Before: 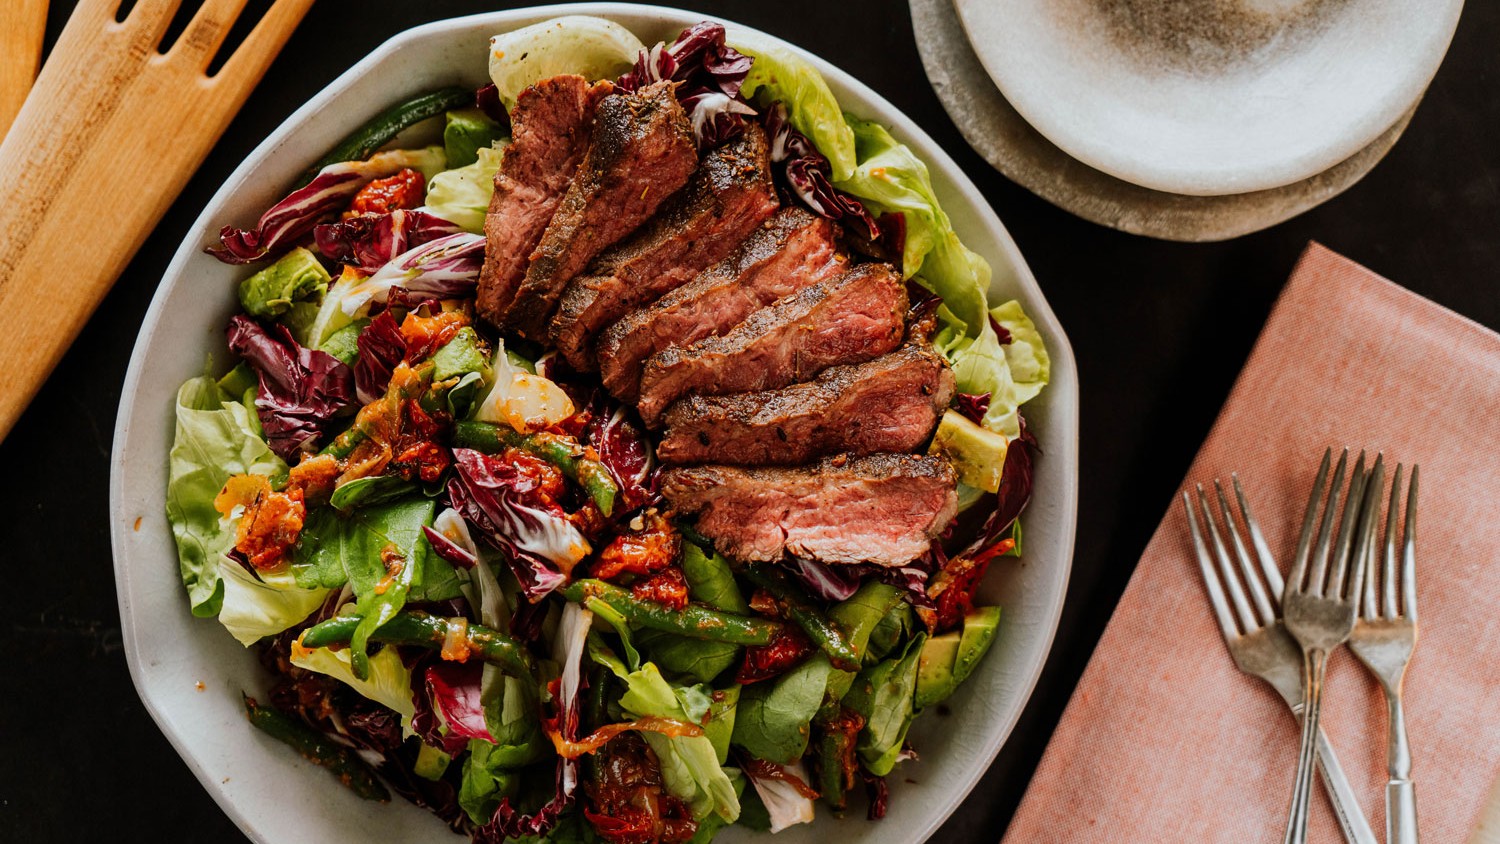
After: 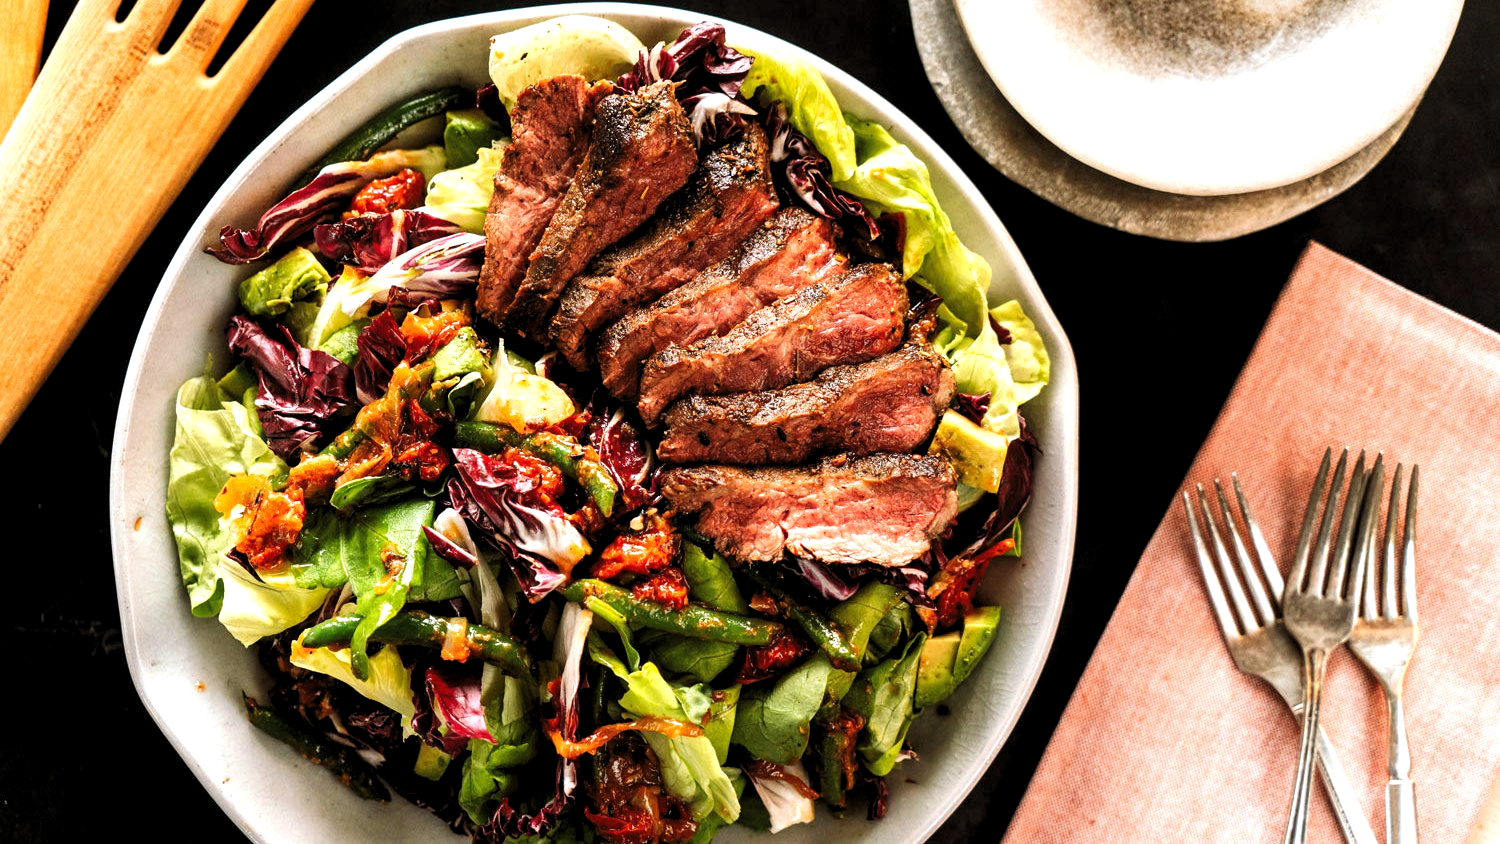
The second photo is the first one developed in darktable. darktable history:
exposure: black level correction 0, exposure 0.692 EV, compensate exposure bias true, compensate highlight preservation false
levels: levels [0.055, 0.477, 0.9]
